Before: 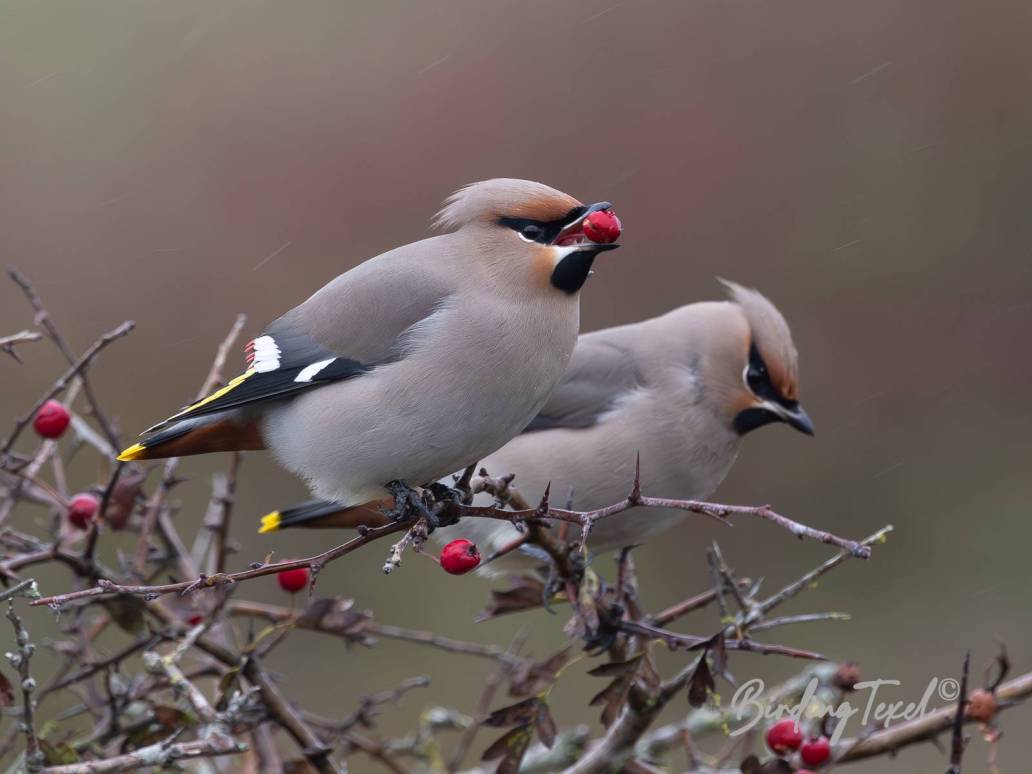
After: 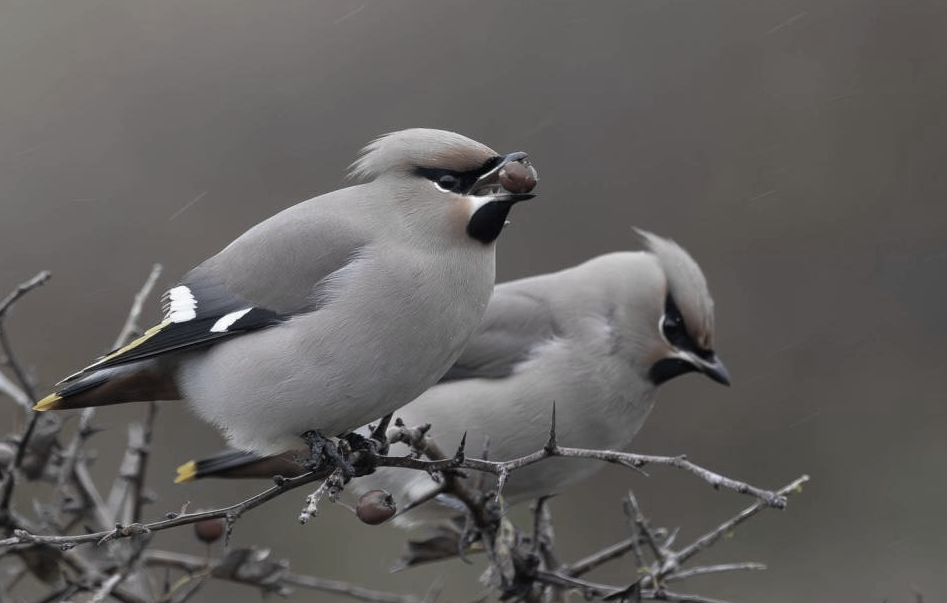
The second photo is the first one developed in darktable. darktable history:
crop: left 8.226%, top 6.549%, bottom 15.334%
color zones: curves: ch0 [(0, 0.487) (0.241, 0.395) (0.434, 0.373) (0.658, 0.412) (0.838, 0.487)]; ch1 [(0, 0) (0.053, 0.053) (0.211, 0.202) (0.579, 0.259) (0.781, 0.241)]
